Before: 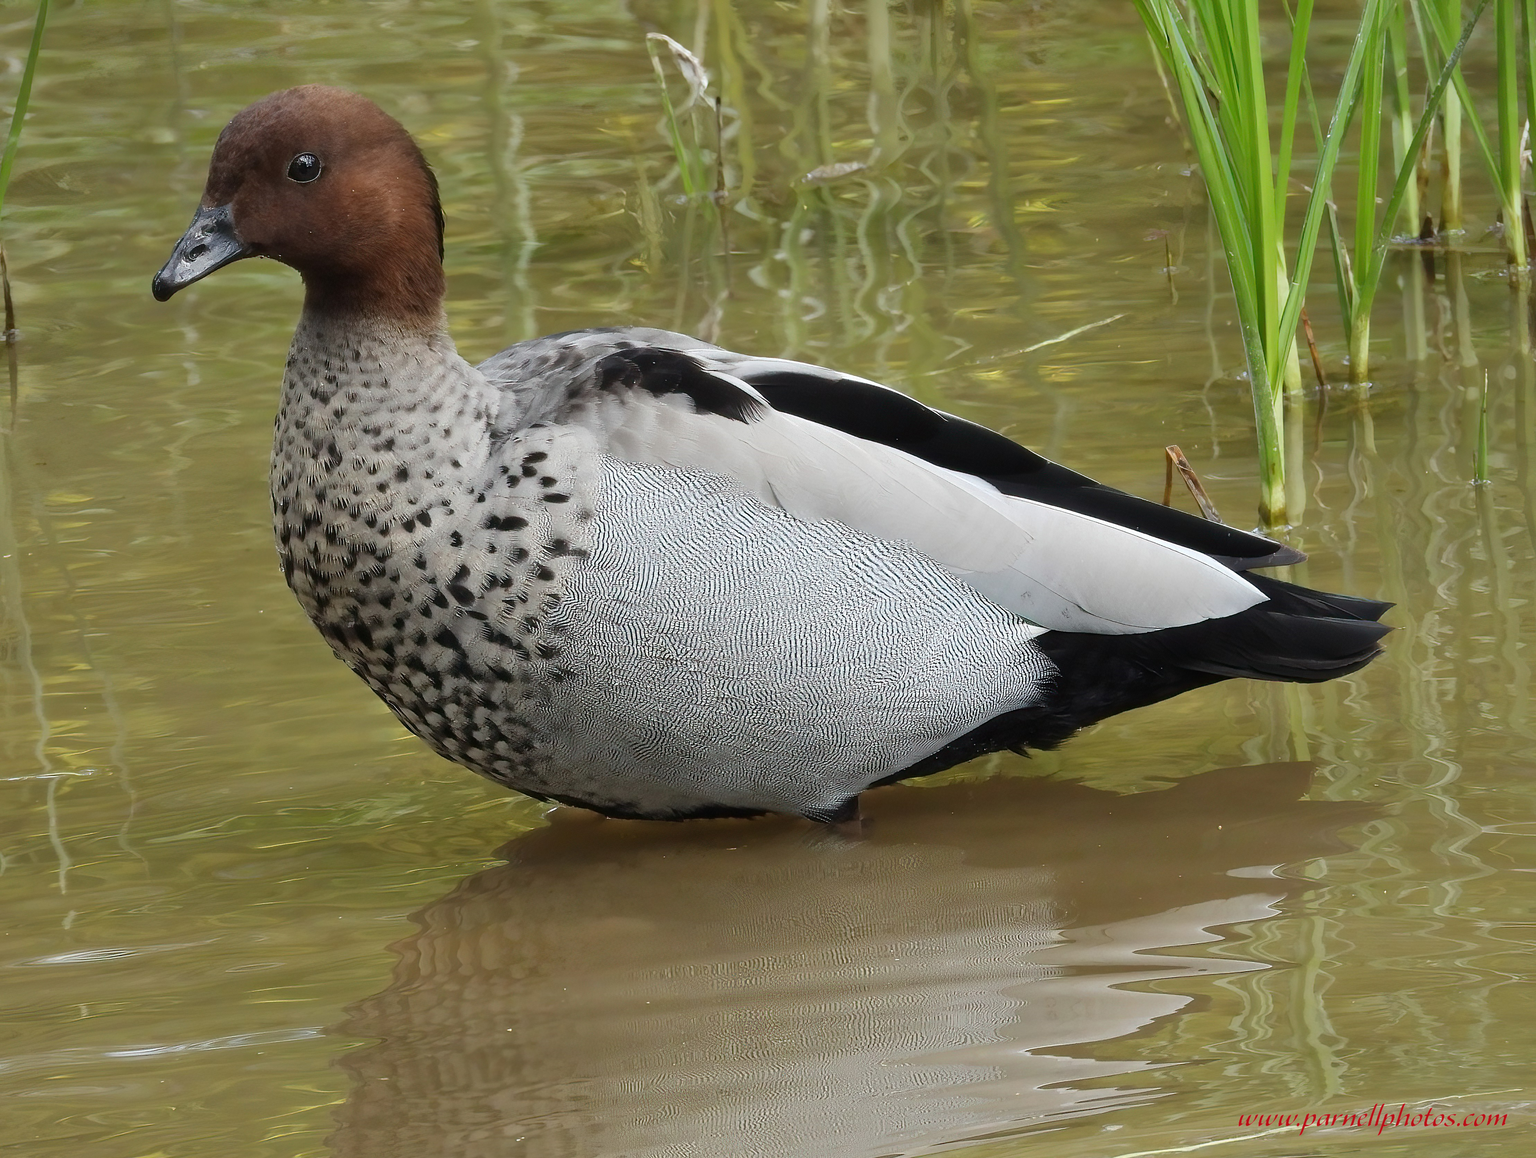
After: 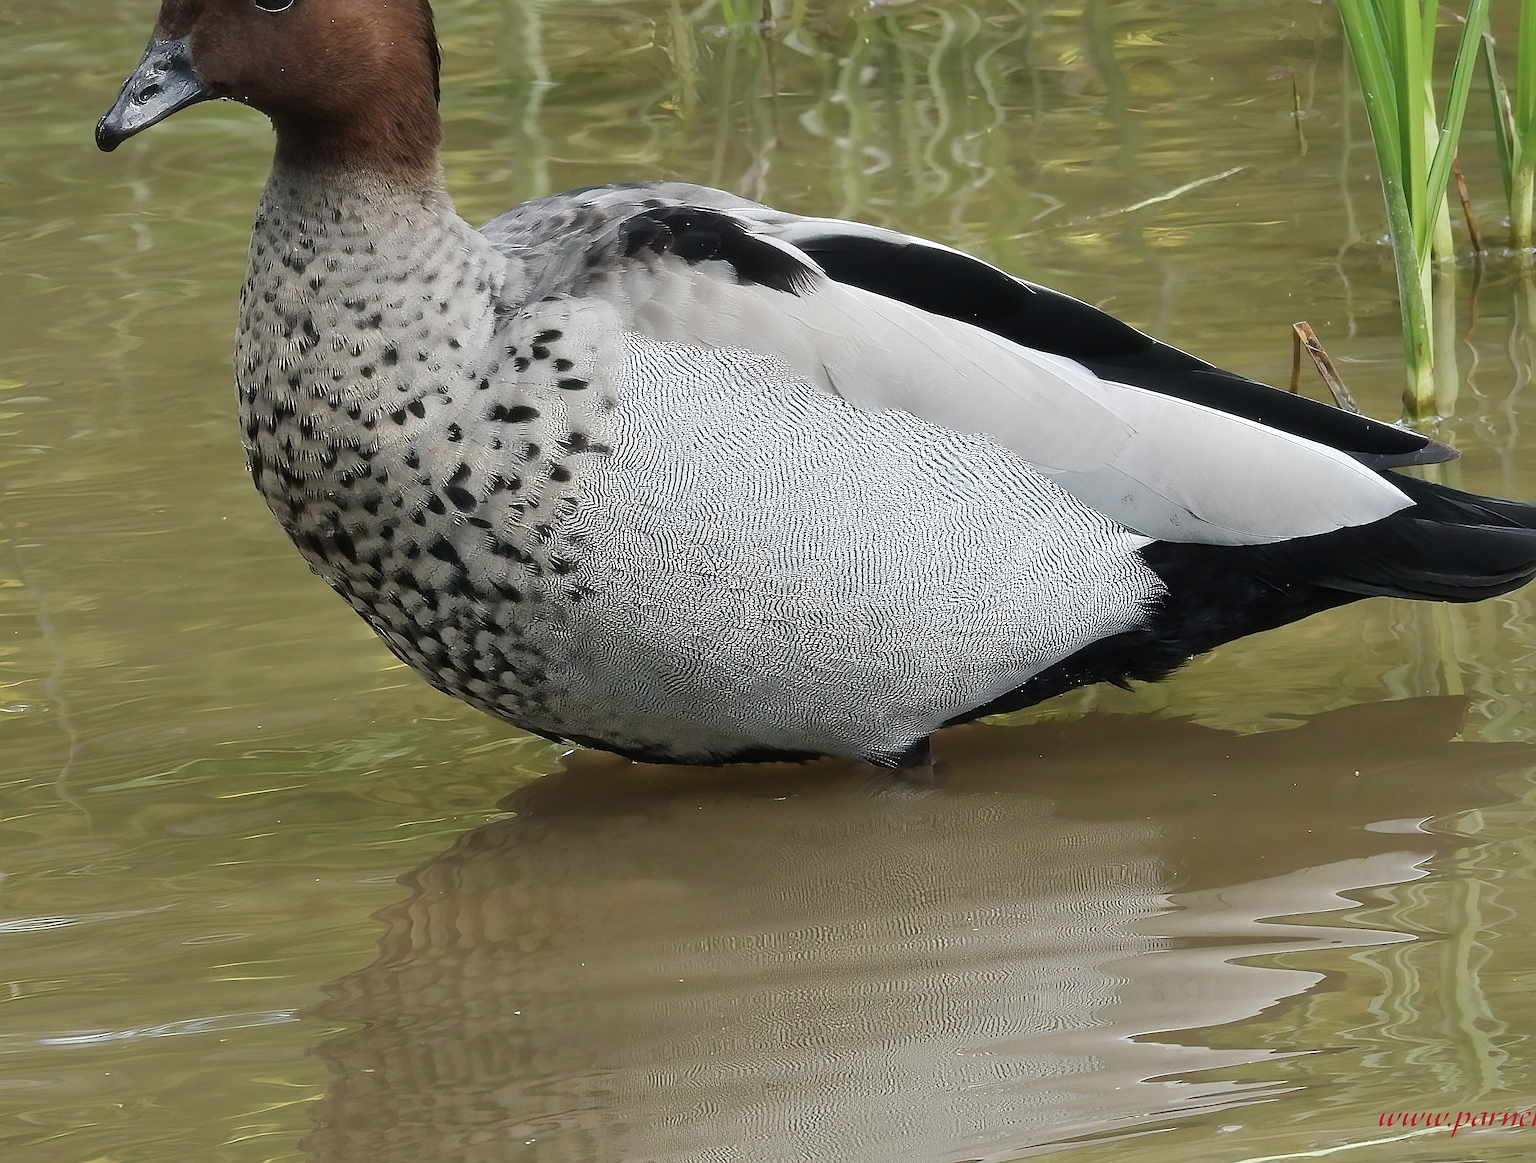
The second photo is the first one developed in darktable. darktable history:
sharpen: on, module defaults
color balance rgb: shadows lift › chroma 2.054%, shadows lift › hue 222.44°, white fulcrum 0.992 EV, perceptual saturation grading › global saturation -12.484%
crop and rotate: left 4.683%, top 14.965%, right 10.672%
